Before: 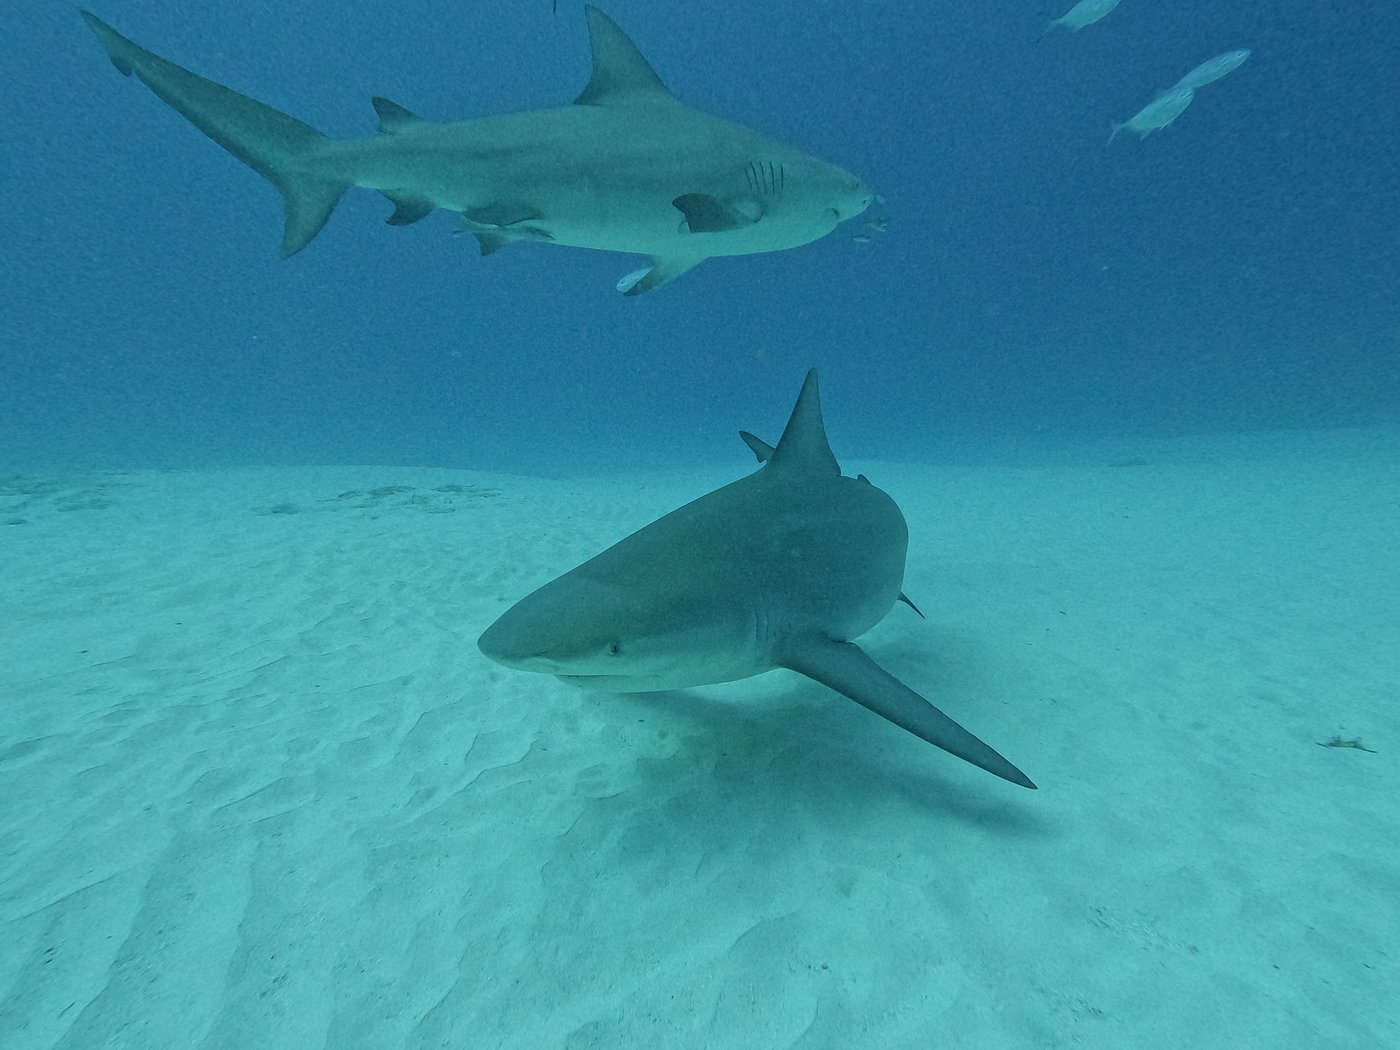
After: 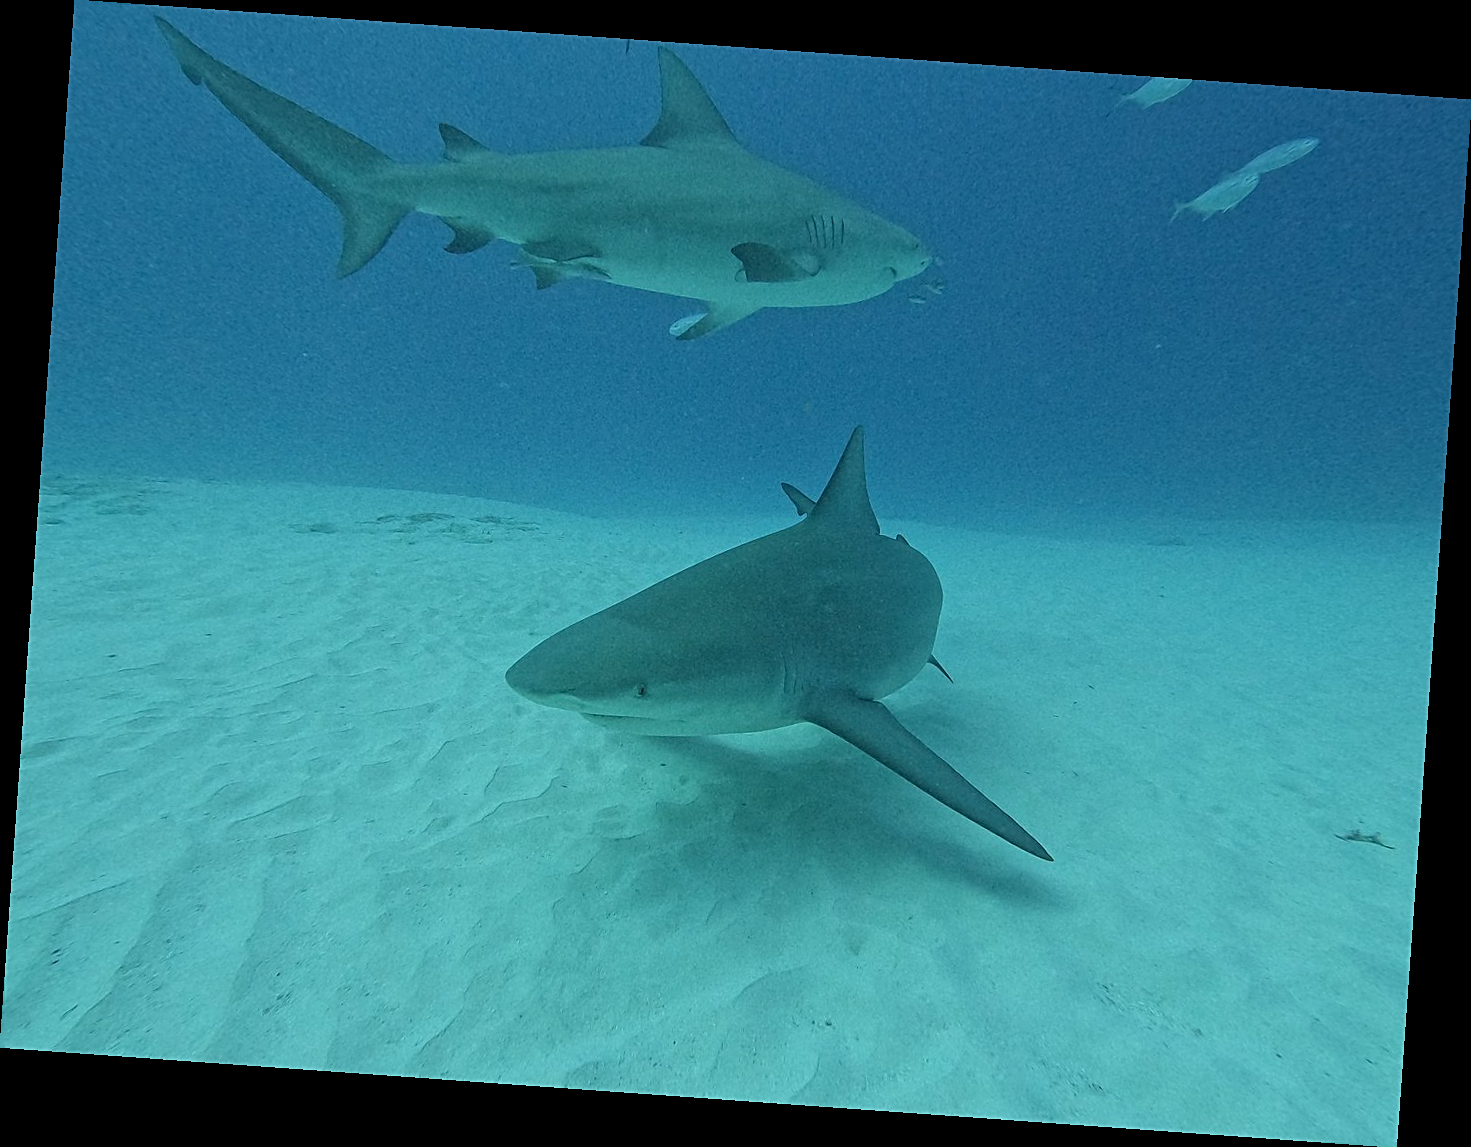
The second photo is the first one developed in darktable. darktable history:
rotate and perspective: rotation 4.1°, automatic cropping off
sharpen: on, module defaults
